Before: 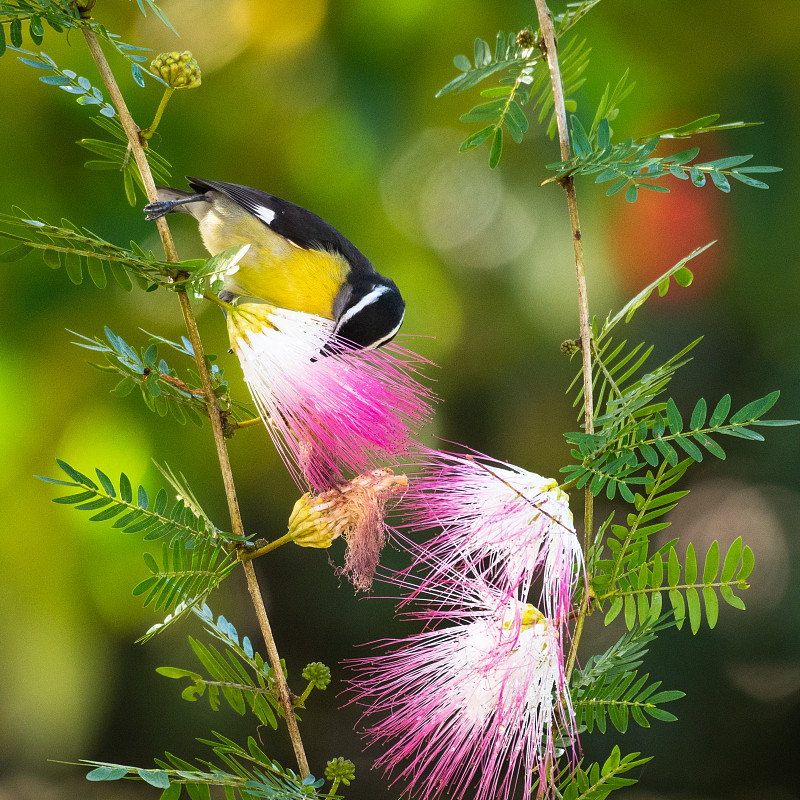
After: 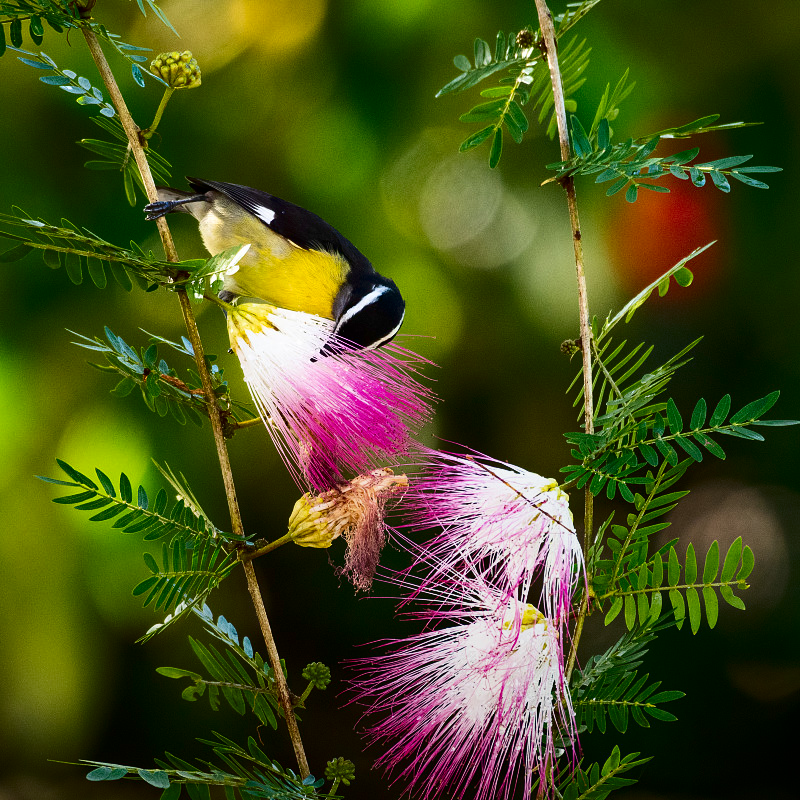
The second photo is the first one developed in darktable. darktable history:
contrast brightness saturation: contrast 0.19, brightness -0.24, saturation 0.11
exposure: compensate highlight preservation false
graduated density: rotation -180°, offset 24.95
